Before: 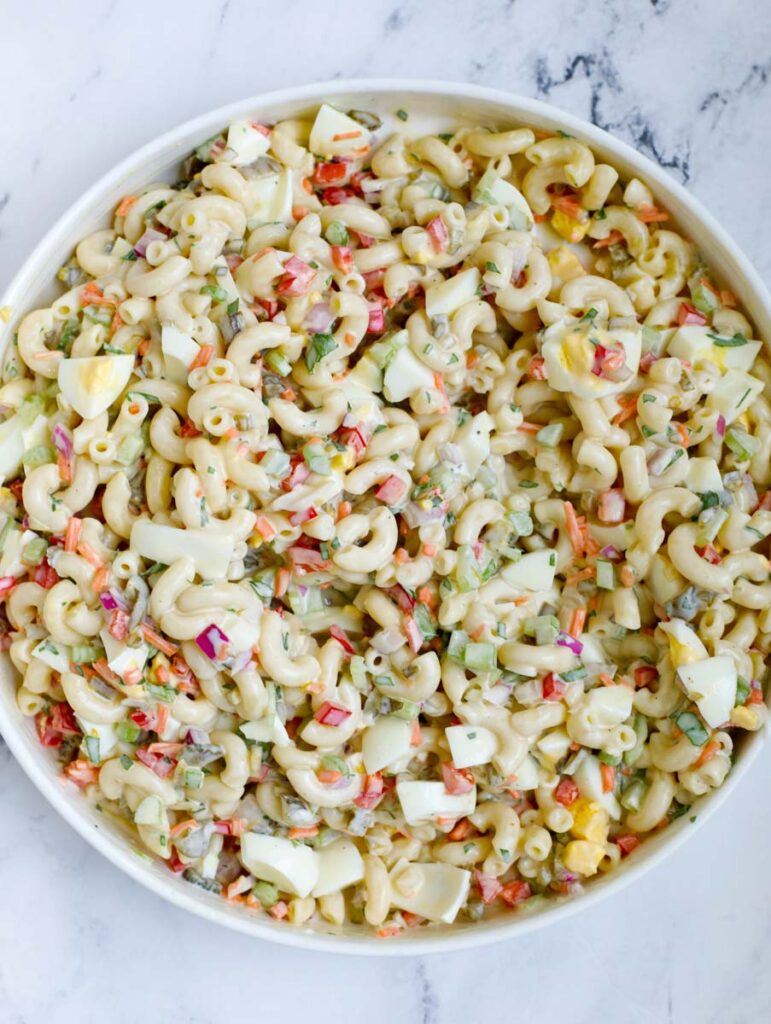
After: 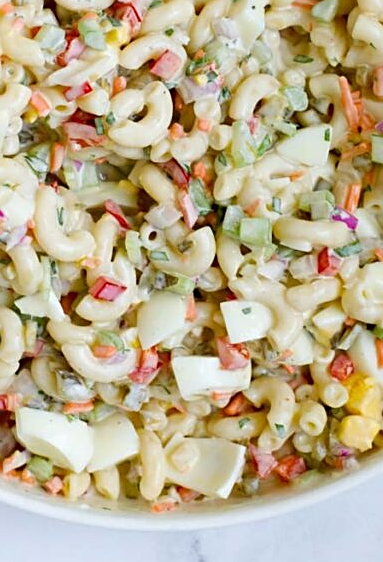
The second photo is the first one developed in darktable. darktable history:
sharpen: on, module defaults
crop: left 29.244%, top 41.559%, right 20.992%, bottom 3.494%
